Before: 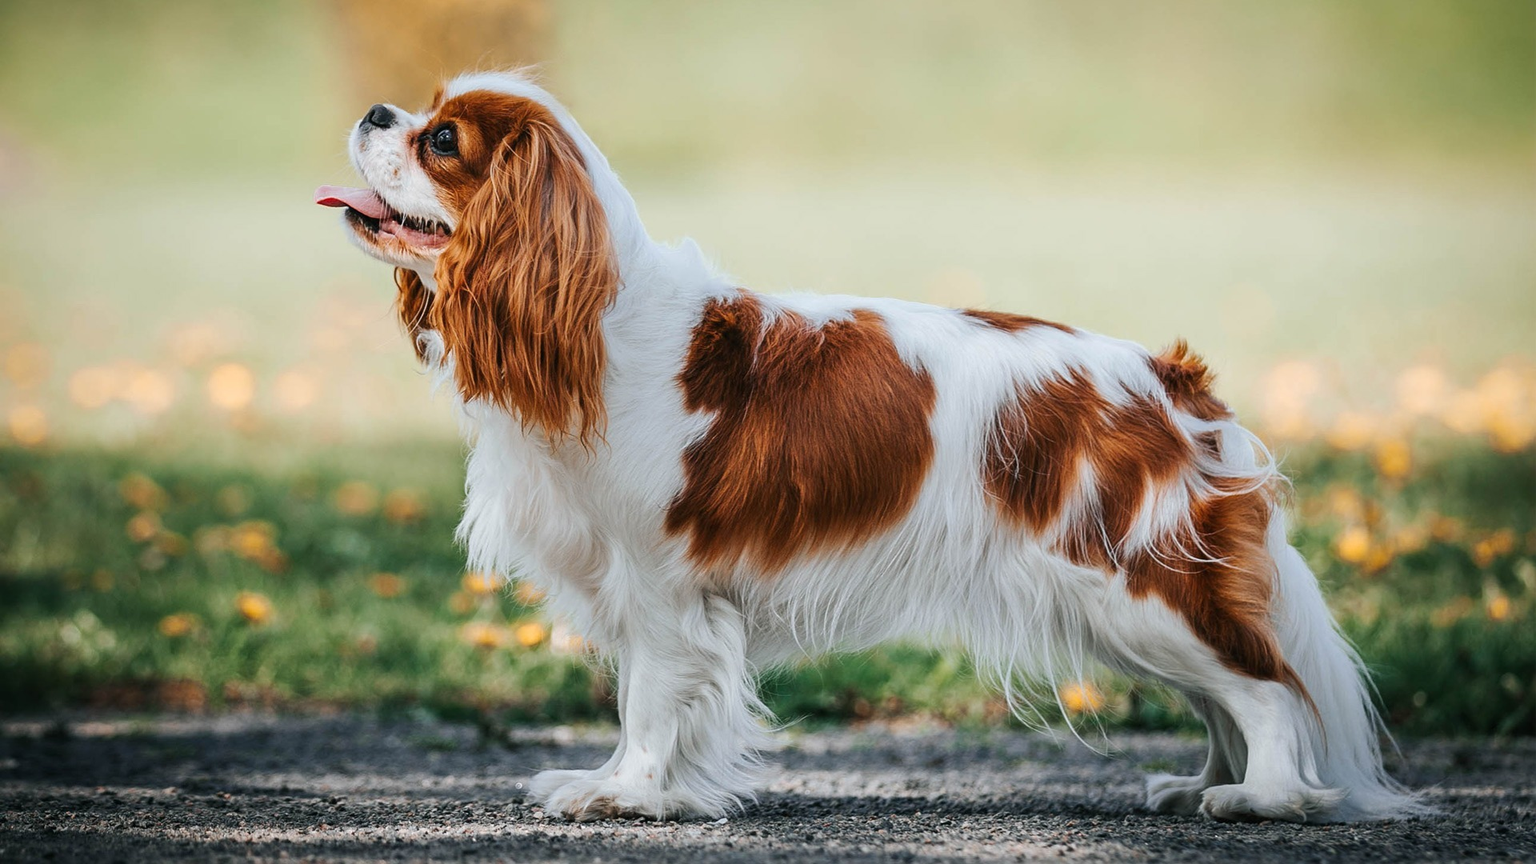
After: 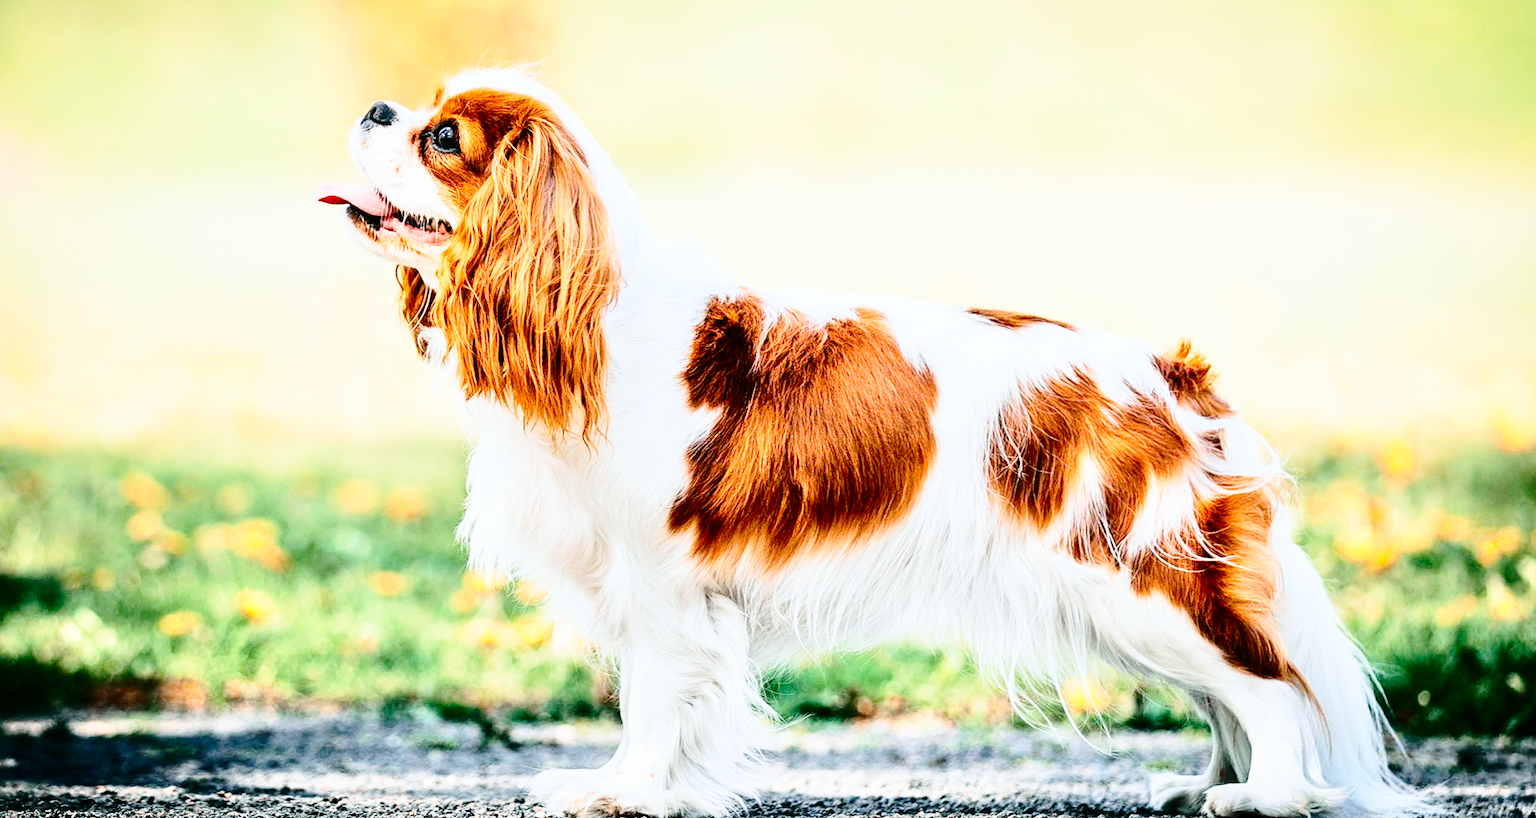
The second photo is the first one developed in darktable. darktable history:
crop: top 0.448%, right 0.264%, bottom 5.045%
tone equalizer: -7 EV 0.15 EV, -6 EV 0.6 EV, -5 EV 1.15 EV, -4 EV 1.33 EV, -3 EV 1.15 EV, -2 EV 0.6 EV, -1 EV 0.15 EV, mask exposure compensation -0.5 EV
base curve: curves: ch0 [(0, 0) (0.032, 0.037) (0.105, 0.228) (0.435, 0.76) (0.856, 0.983) (1, 1)], preserve colors none
contrast brightness saturation: contrast 0.32, brightness -0.08, saturation 0.17
